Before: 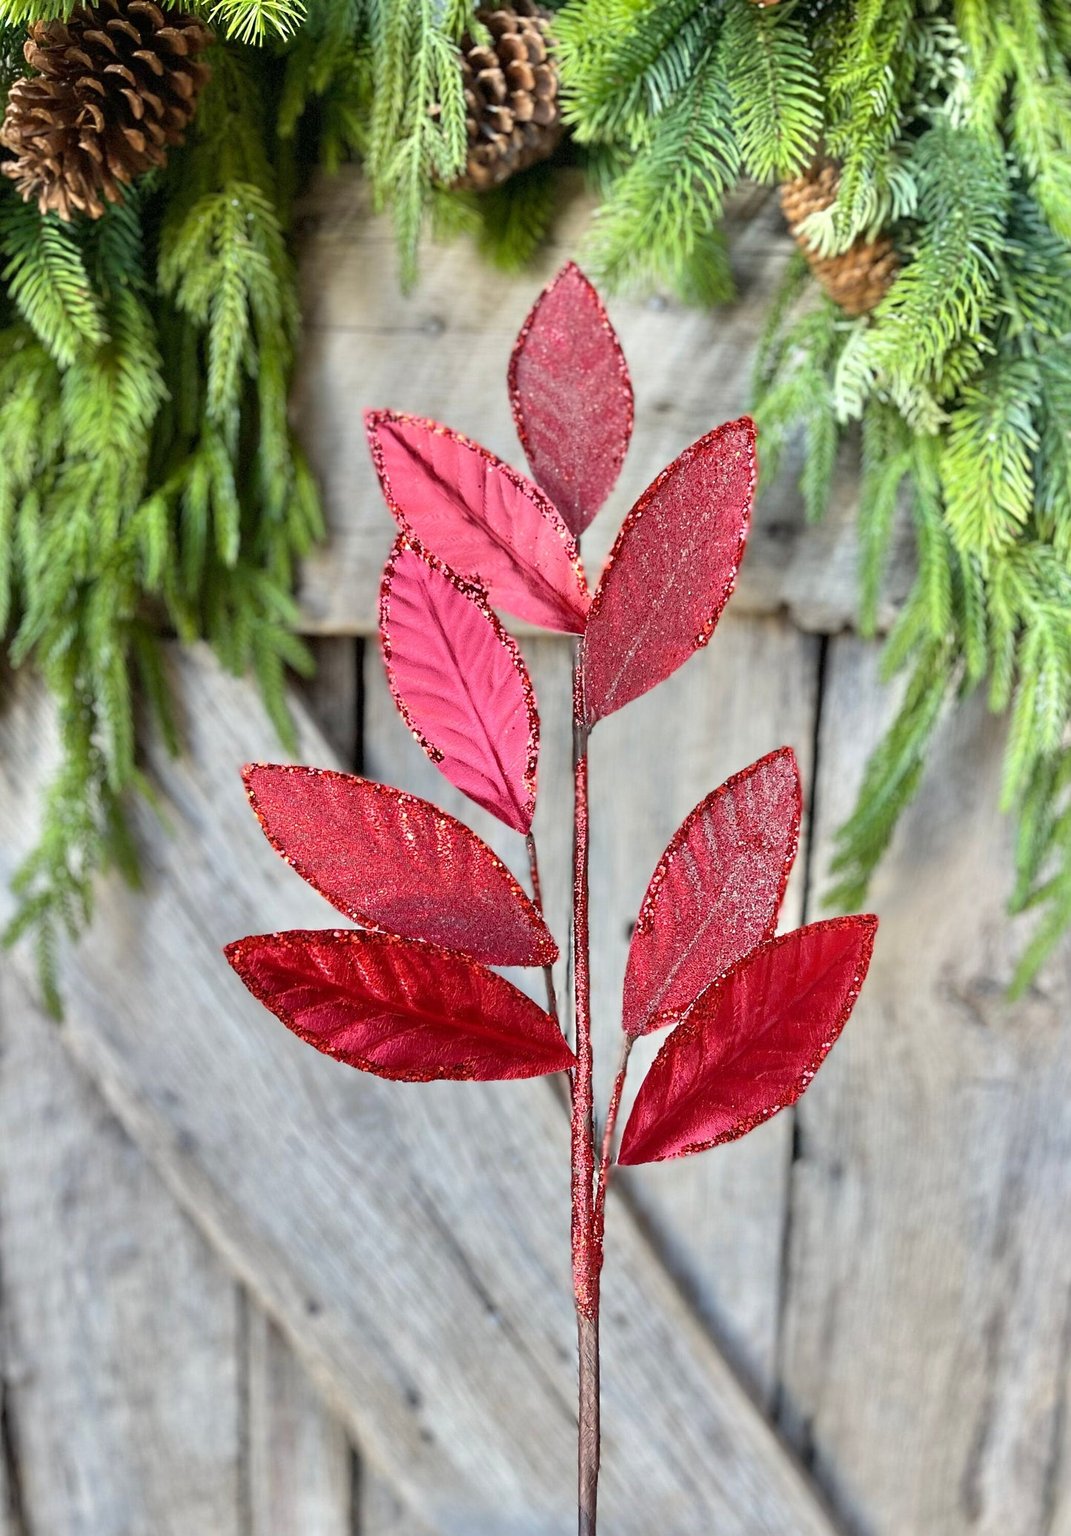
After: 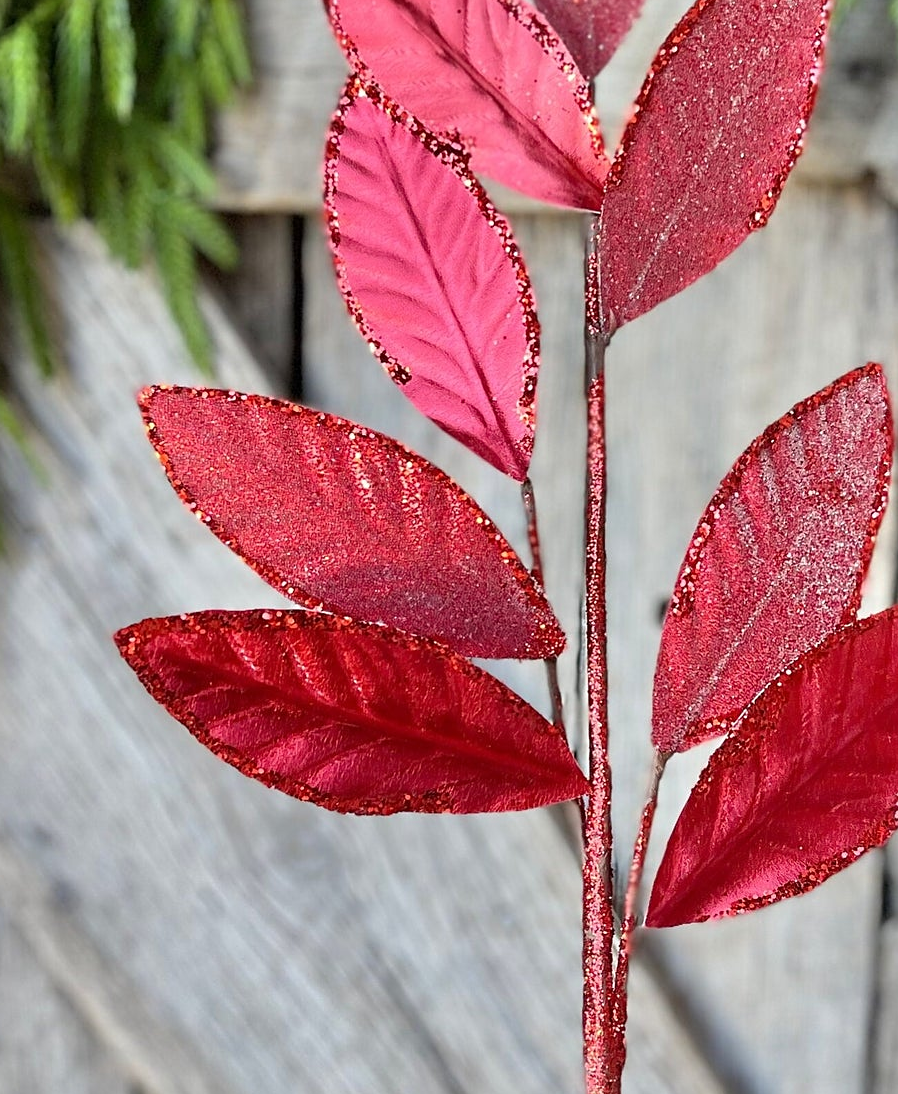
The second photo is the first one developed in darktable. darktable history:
crop: left 13.015%, top 31.139%, right 24.794%, bottom 16.072%
vignetting: fall-off start 116.66%, fall-off radius 58.23%
sharpen: amount 0.202
